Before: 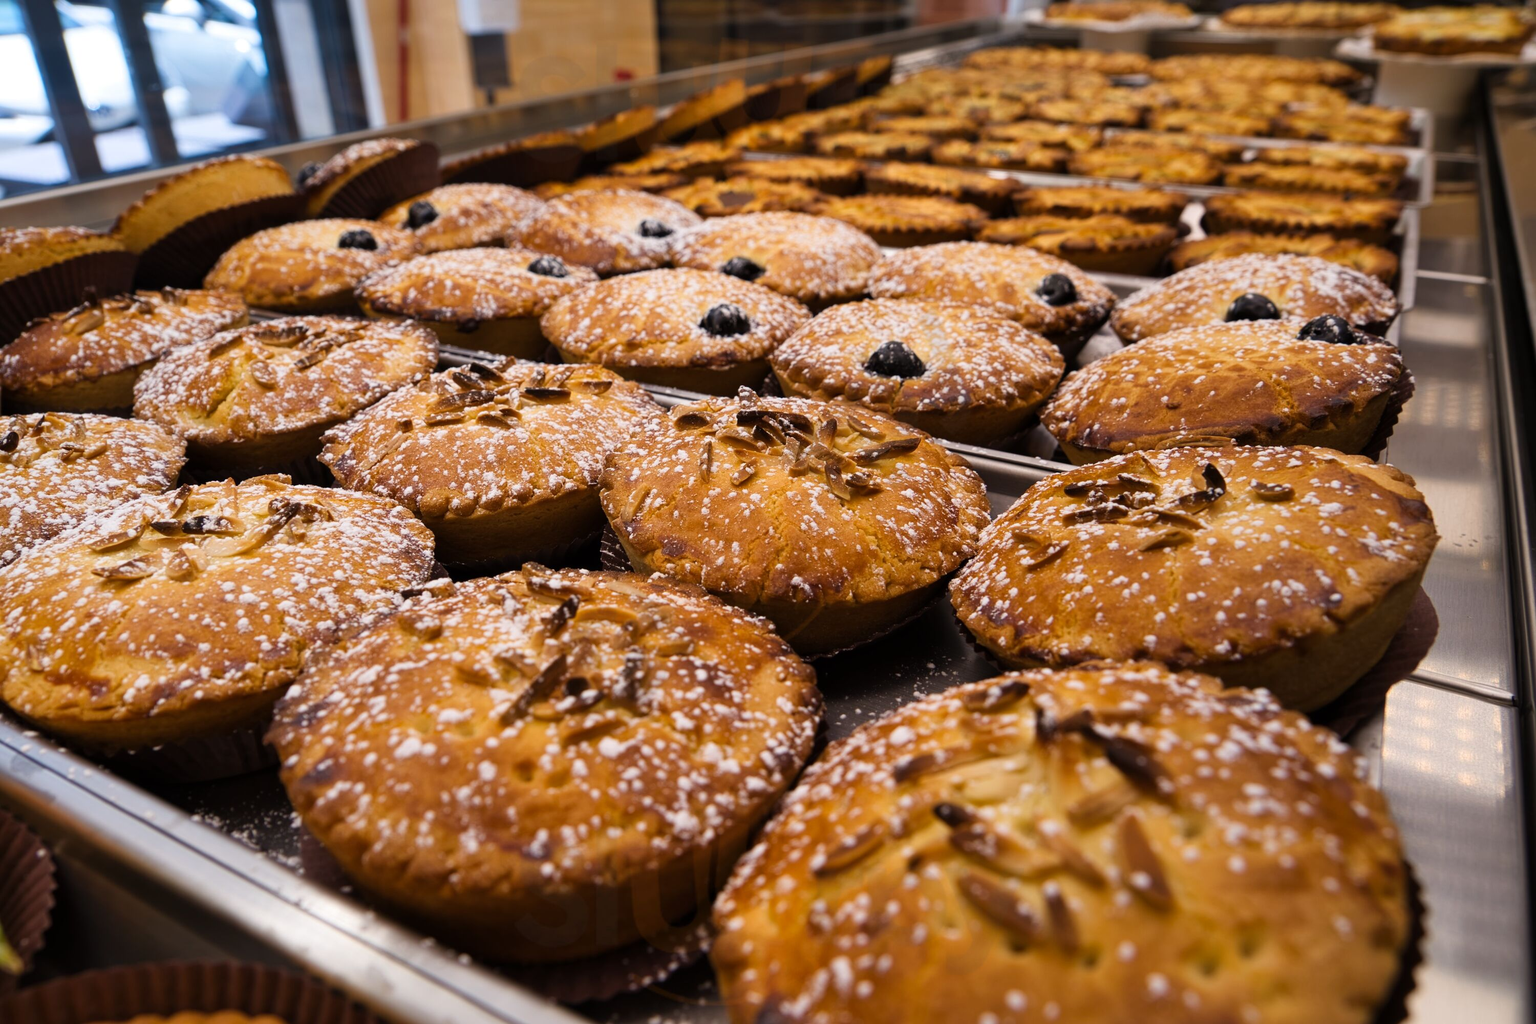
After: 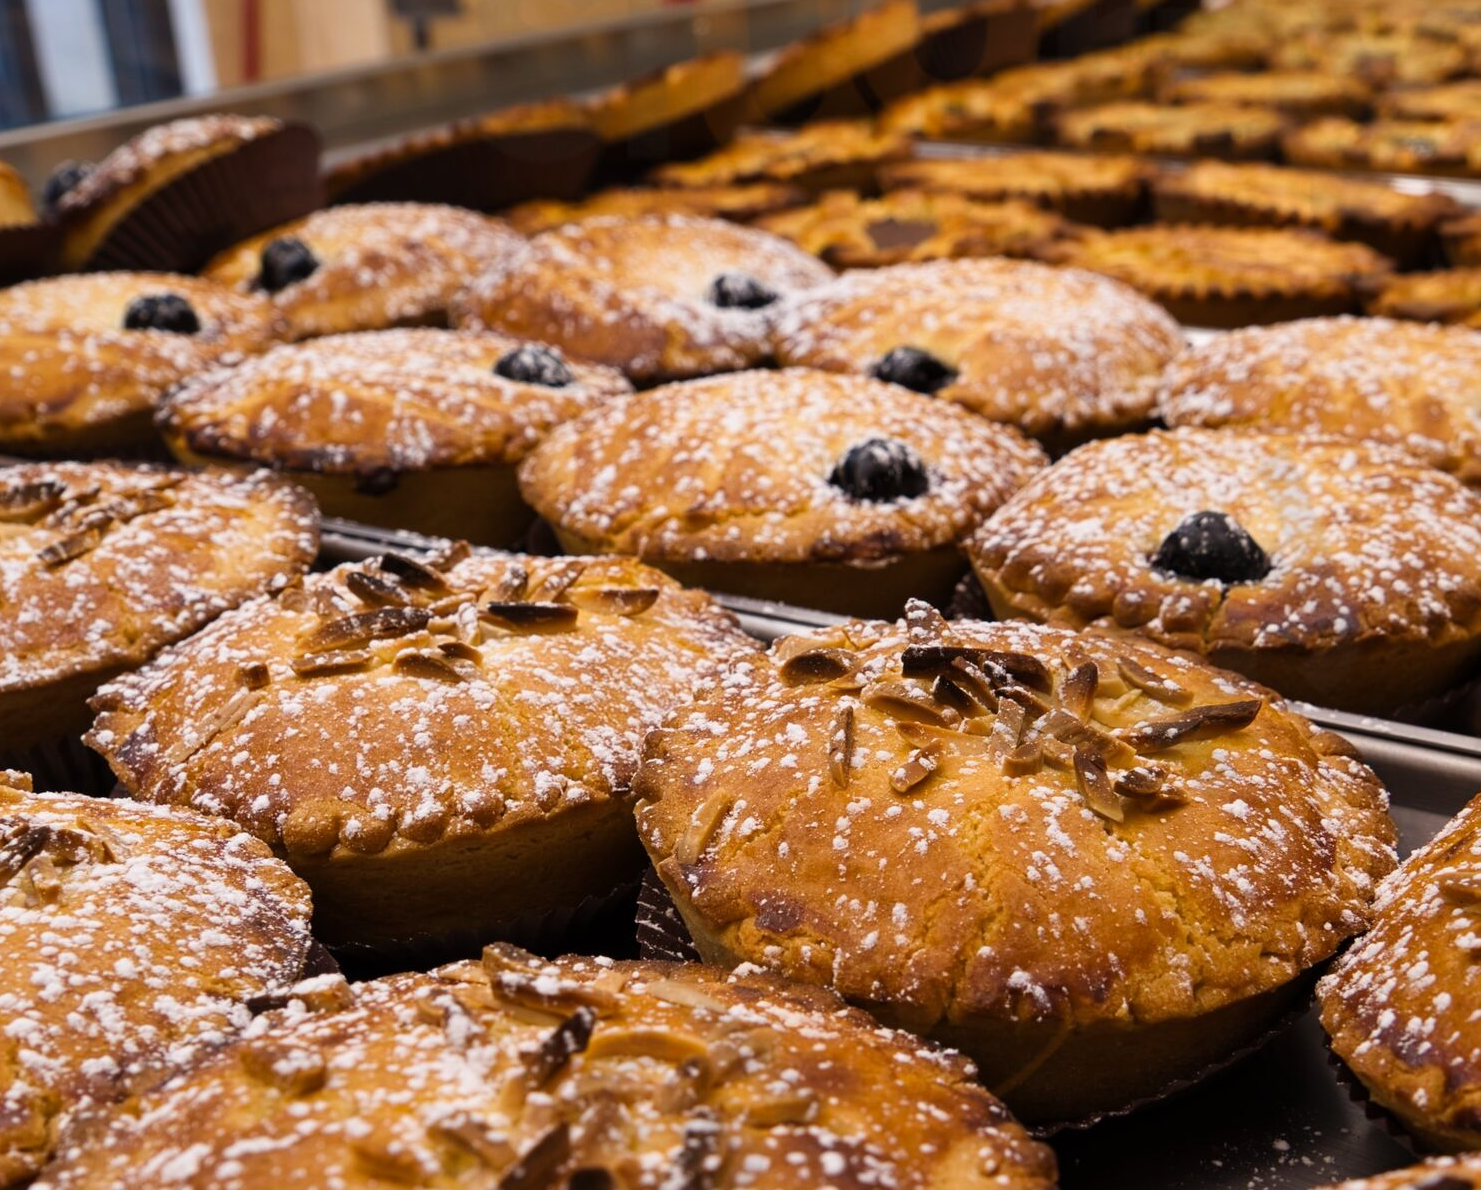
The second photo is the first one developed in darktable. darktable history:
crop: left 17.904%, top 7.785%, right 32.71%, bottom 32.683%
tone equalizer: on, module defaults
